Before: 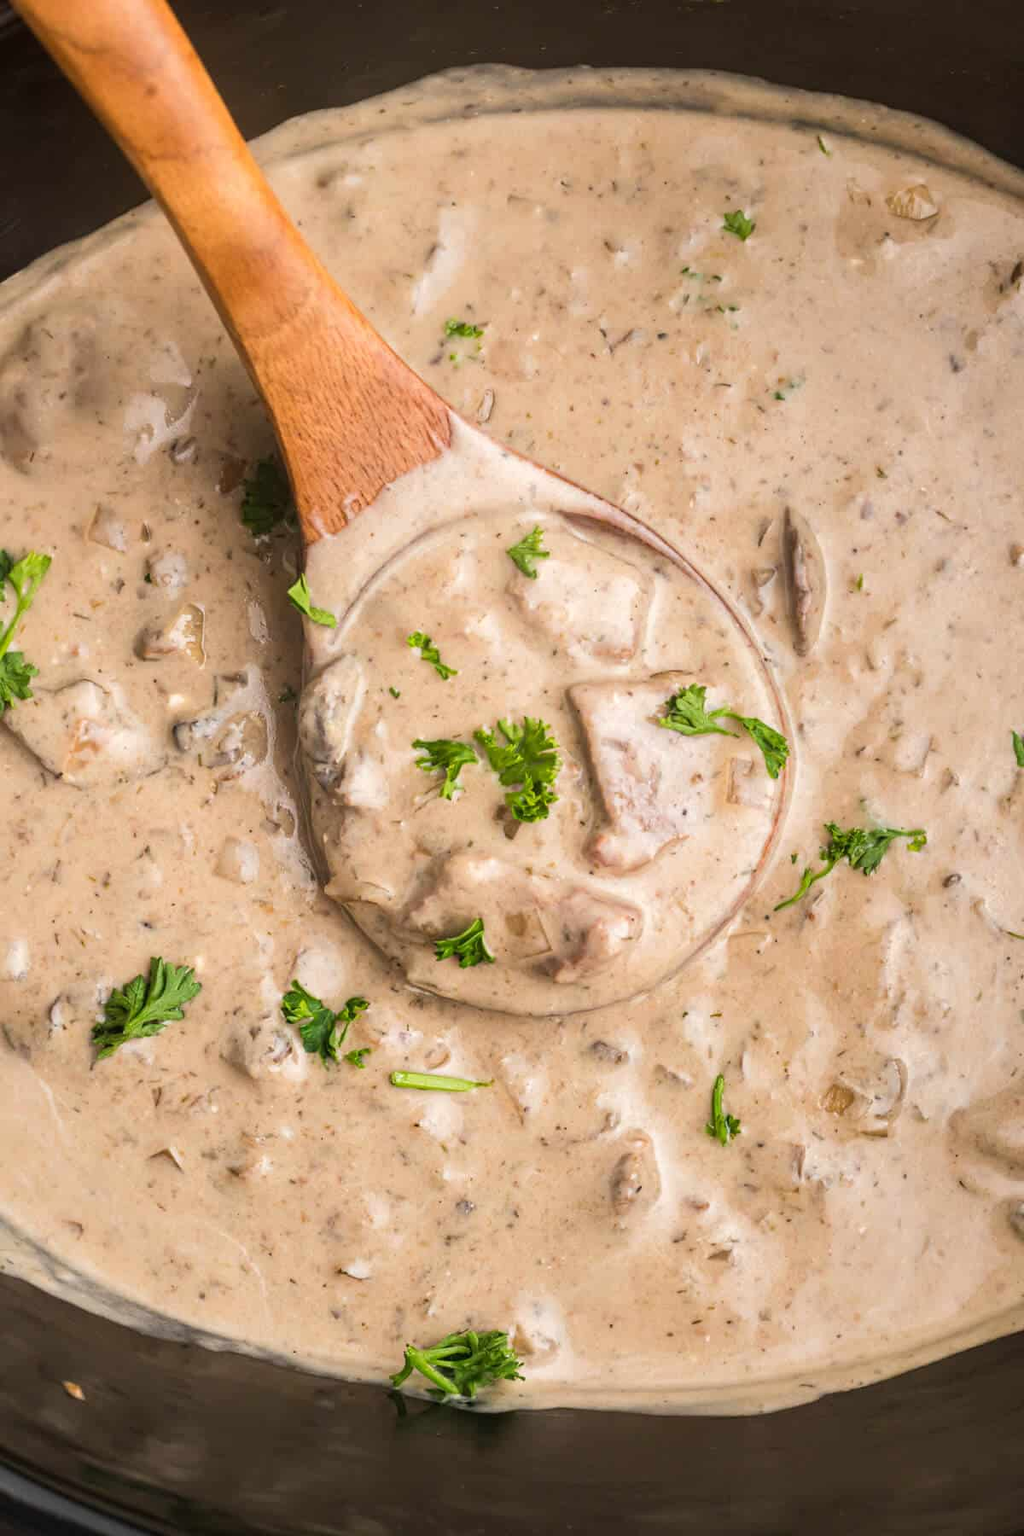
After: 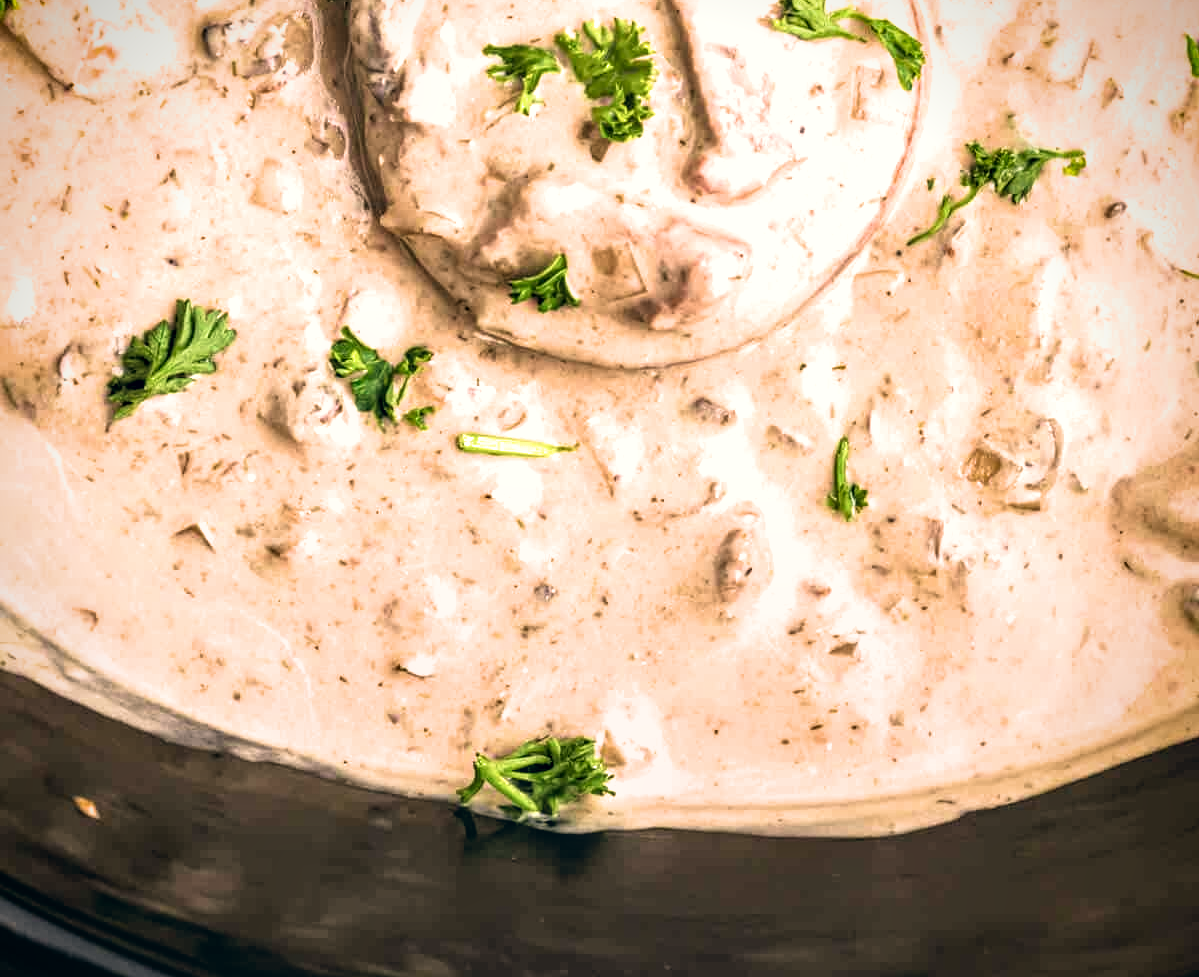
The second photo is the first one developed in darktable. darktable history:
filmic rgb: black relative exposure -8.26 EV, white relative exposure 2.2 EV, target white luminance 99.911%, hardness 7.11, latitude 75.52%, contrast 1.323, highlights saturation mix -1.74%, shadows ↔ highlights balance 29.78%
crop and rotate: top 45.712%, right 0.078%
vignetting: saturation 0.37, unbound false
color correction: highlights a* 5.44, highlights b* 5.35, shadows a* -4.23, shadows b* -5.16
exposure: exposure 0.358 EV, compensate highlight preservation false
velvia: on, module defaults
local contrast: on, module defaults
